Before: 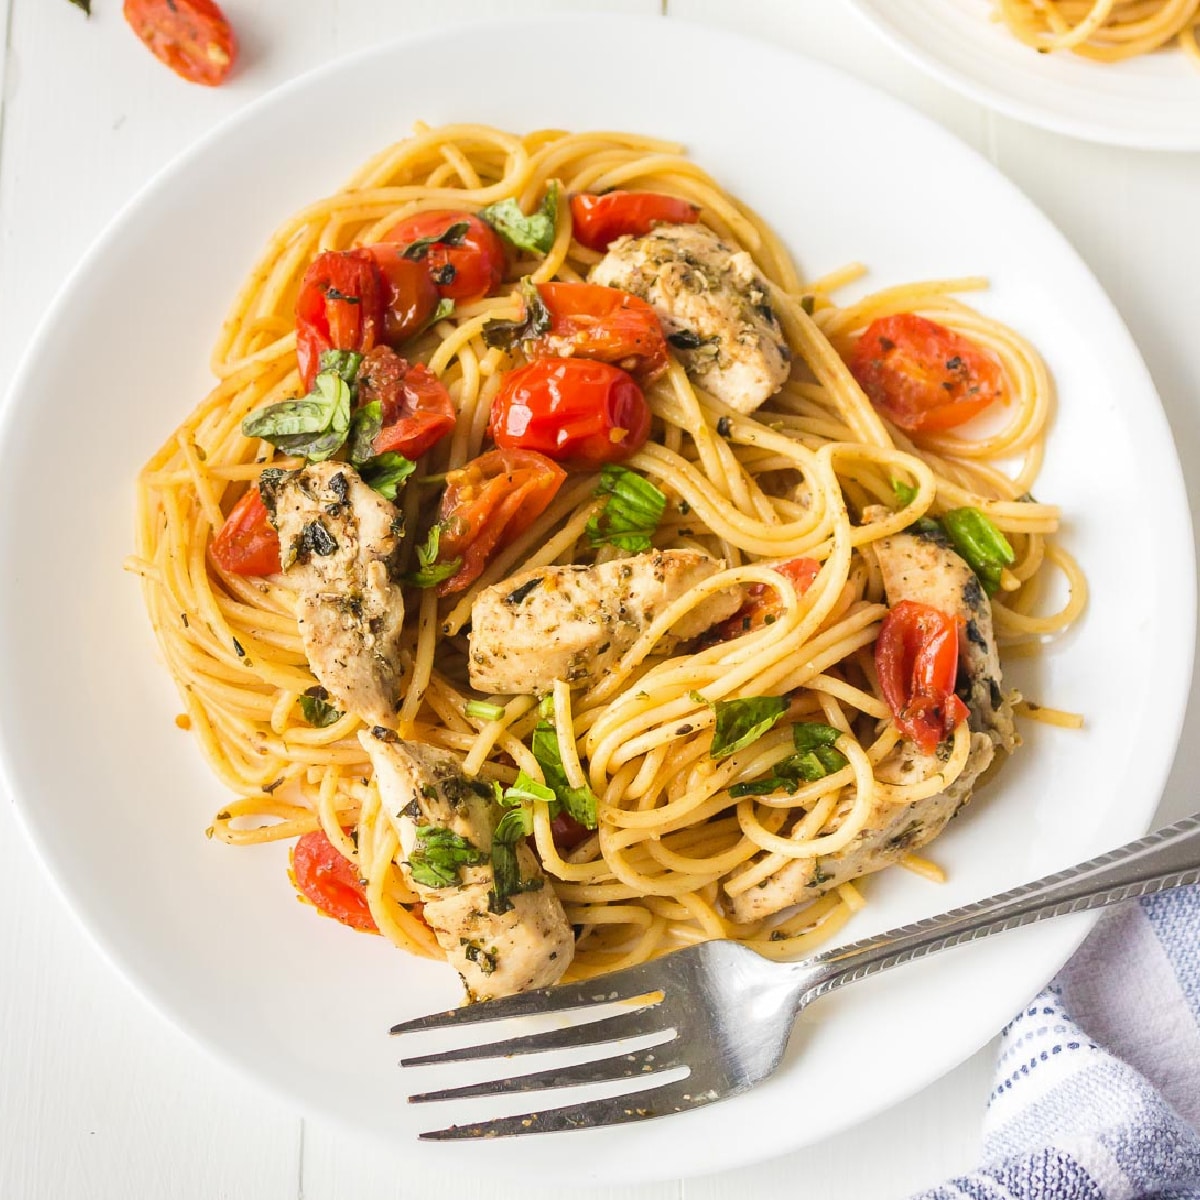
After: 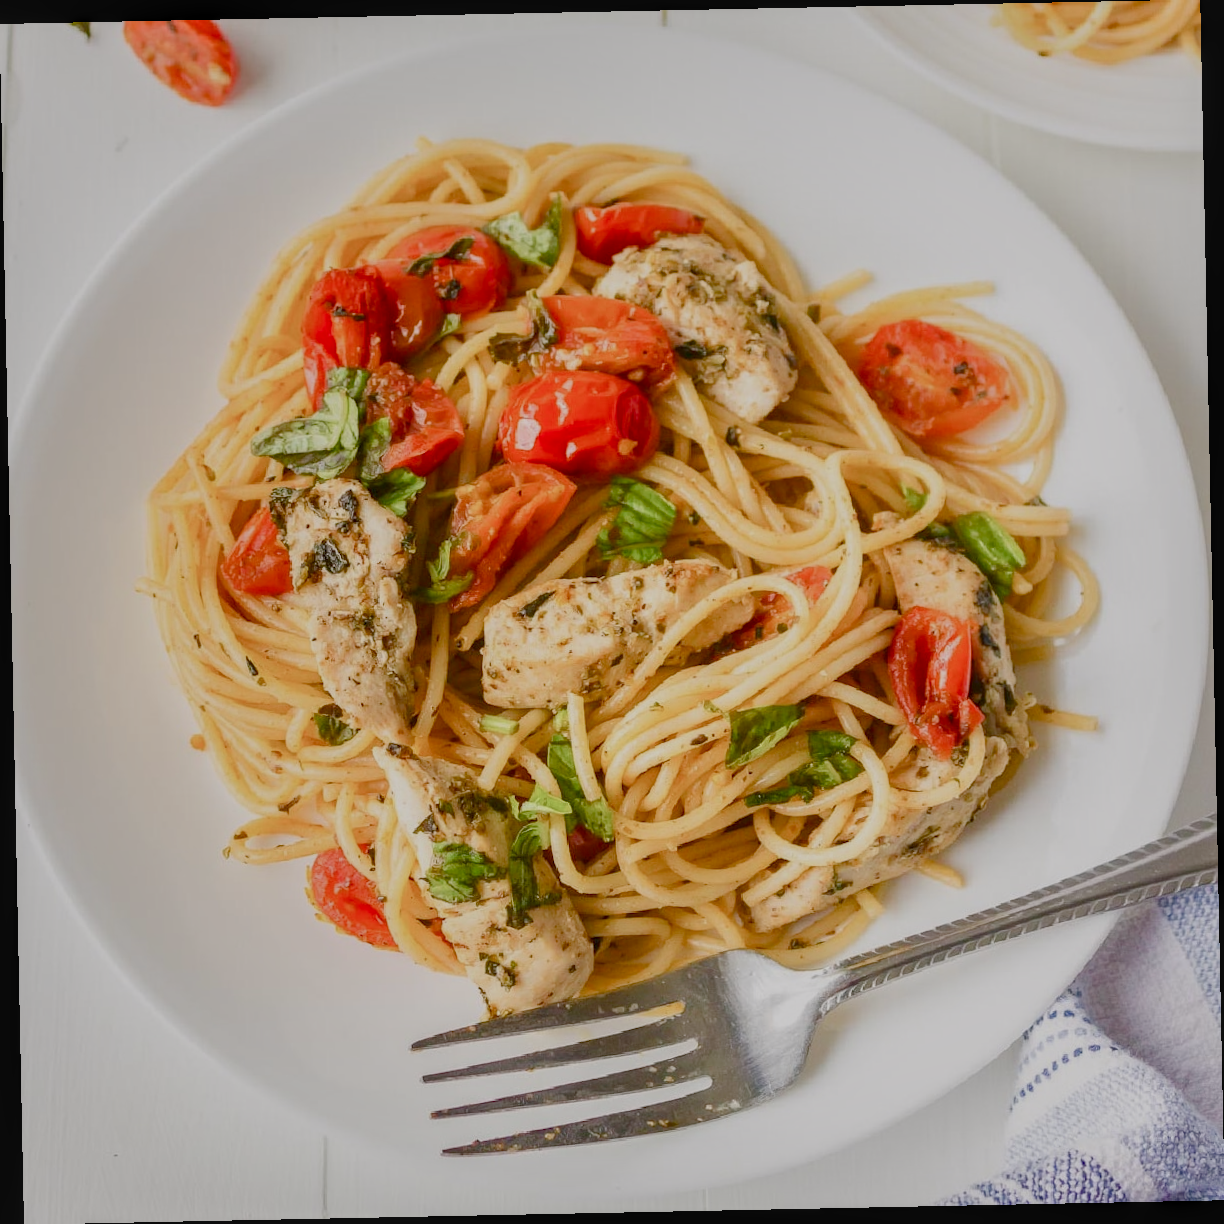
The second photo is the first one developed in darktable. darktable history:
color balance rgb: shadows lift › chroma 1%, shadows lift › hue 113°, highlights gain › chroma 0.2%, highlights gain › hue 333°, perceptual saturation grading › global saturation 20%, perceptual saturation grading › highlights -50%, perceptual saturation grading › shadows 25%, contrast -30%
rotate and perspective: rotation -1.17°, automatic cropping off
local contrast: on, module defaults
